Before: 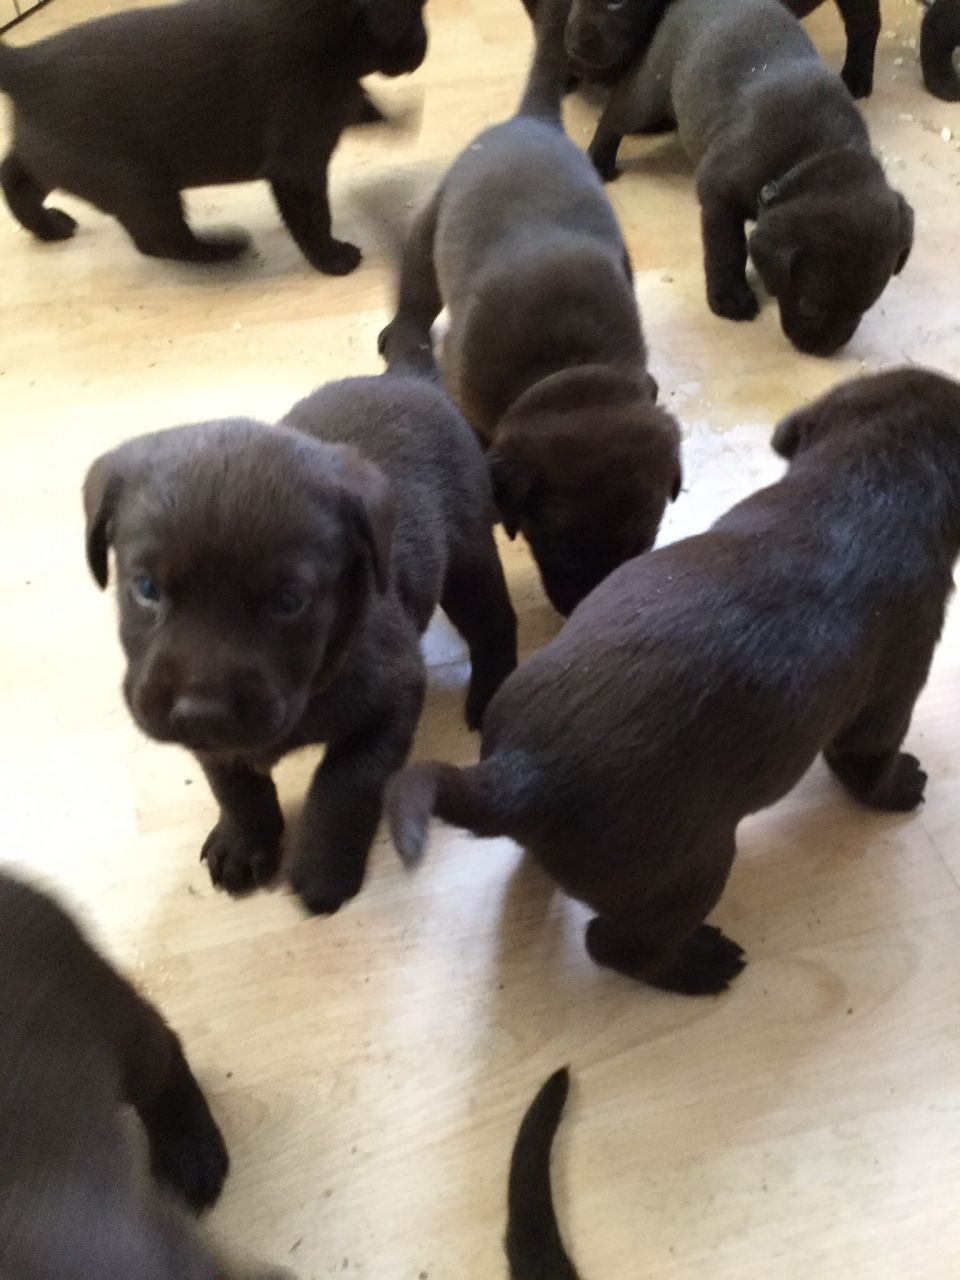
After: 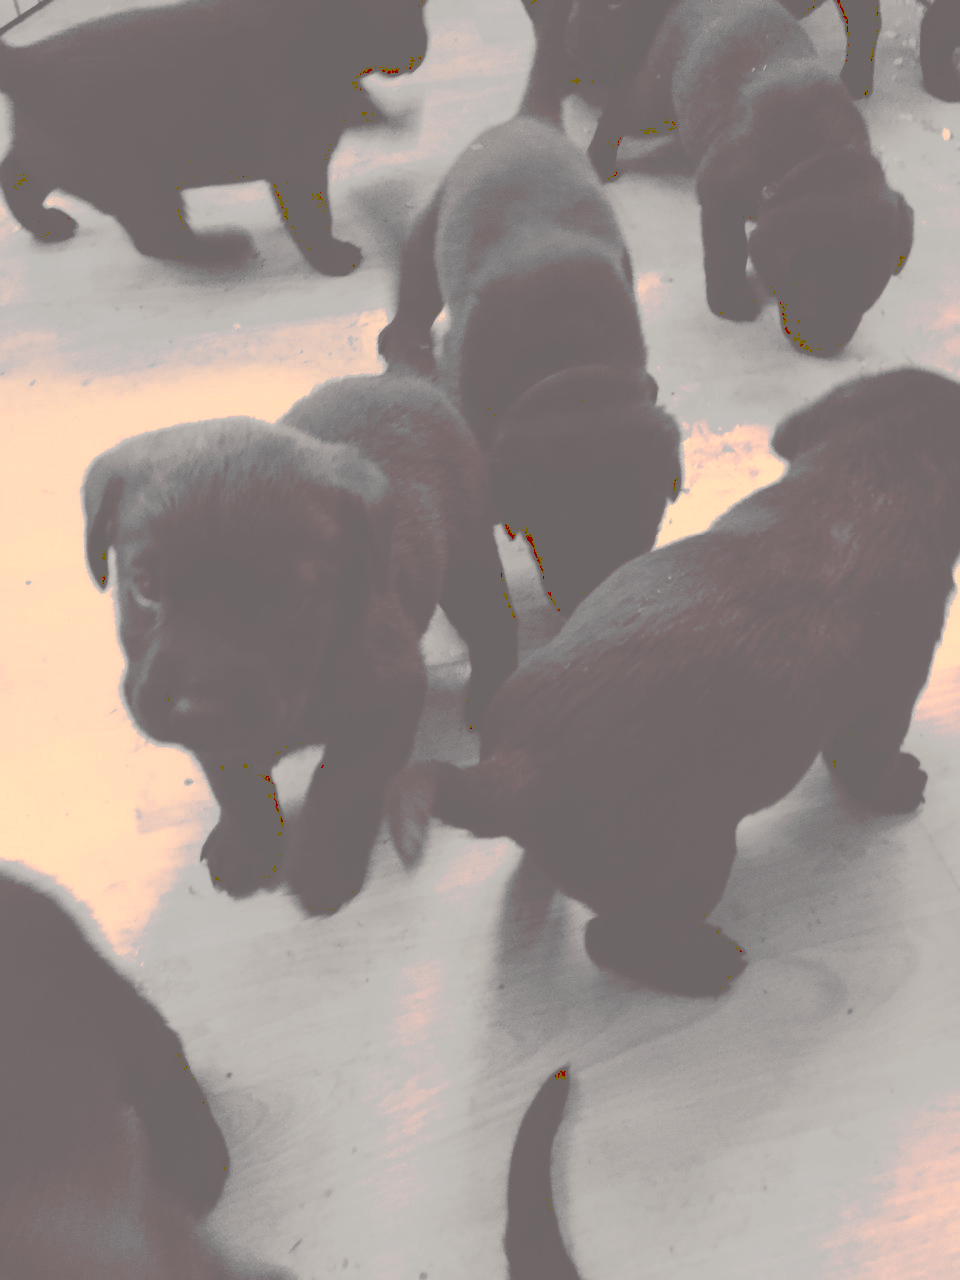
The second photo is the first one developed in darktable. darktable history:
tone curve: curves: ch0 [(0, 0) (0.003, 0.43) (0.011, 0.433) (0.025, 0.434) (0.044, 0.436) (0.069, 0.439) (0.1, 0.442) (0.136, 0.446) (0.177, 0.449) (0.224, 0.454) (0.277, 0.462) (0.335, 0.488) (0.399, 0.524) (0.468, 0.566) (0.543, 0.615) (0.623, 0.666) (0.709, 0.718) (0.801, 0.761) (0.898, 0.801) (1, 1)], preserve colors none
color look up table: target L [81.9, 84.09, 83.16, 79.17, 49.42, 57.06, 56.87, 36.39, 37.23, 34.4, 8.161, 8.161, 81.17, 74.59, 63.11, 56.08, 65.46, 52.8, 32.92, 40.5, 45.93, 32.92, 2.65, 5.79, 4.039, 97.51, 78.25, 91, 76.82, 88.44, 50.86, 87.56, 84.71, 56.78, 60.7, 61.65, 46.58, 32.92, 41.54, 43.02, 15.91, 12.43, 12.43, 89.74, 88.44, 61.65, 63.07, 37.86, 24.23], target a [2.486, 2.632, 1.475, 3.901, 3.869, 3.485, 2.722, 6.604, 6.353, 6.767, 40.42, 40.42, 2.351, 2.73, 3.027, 3.623, 2.714, 4.415, 6.836, 5.029, 5.111, 6.836, 17.18, 35.36, 27.26, 7.438, 2.56, 1.476, 3.158, 2.429, 3.409, 1.197, 1.297, 2.548, 2.904, 2.903, 4.956, 6.836, 6.222, 5.383, 37.99, 37.83, 37.83, 2.733, 2.429, 2.903, 2.766, 6.876, 19.51], target b [6.662, 6.449, 7.352, 8.072, 1.337, 2.084, 2.525, 1.307, 1.33, 1.468, 12.64, 12.64, 7.845, 4.17, 2.201, 2.465, 3.666, 2.083, 1.464, 0.957, 0.95, 1.464, 3.673, 9.05, 6.049, 16.58, 6.664, 10.42, 6.576, 8.747, 1.674, 8.518, 7.353, 1.624, 3.391, 2.469, 1.973, 1.464, 1.166, 0.978, 13.99, 13.92, 13.92, 9.639, 8.747, 2.469, 3.21, 1.482, 5.083], num patches 49
